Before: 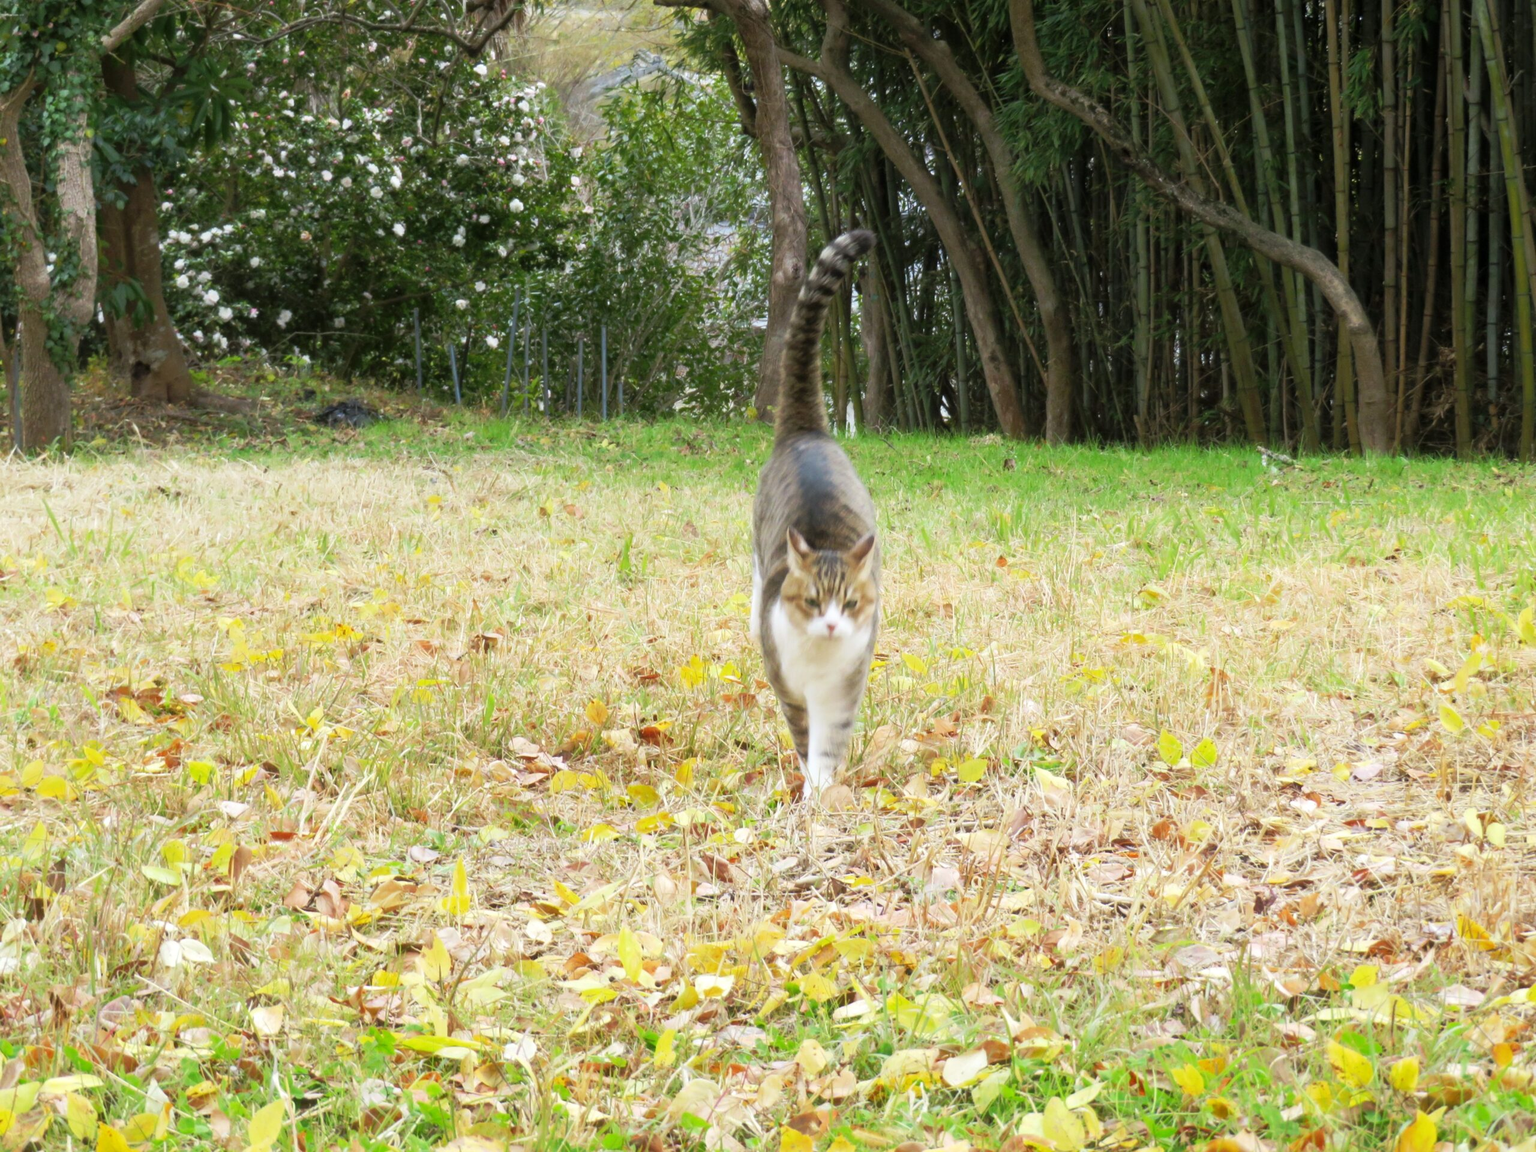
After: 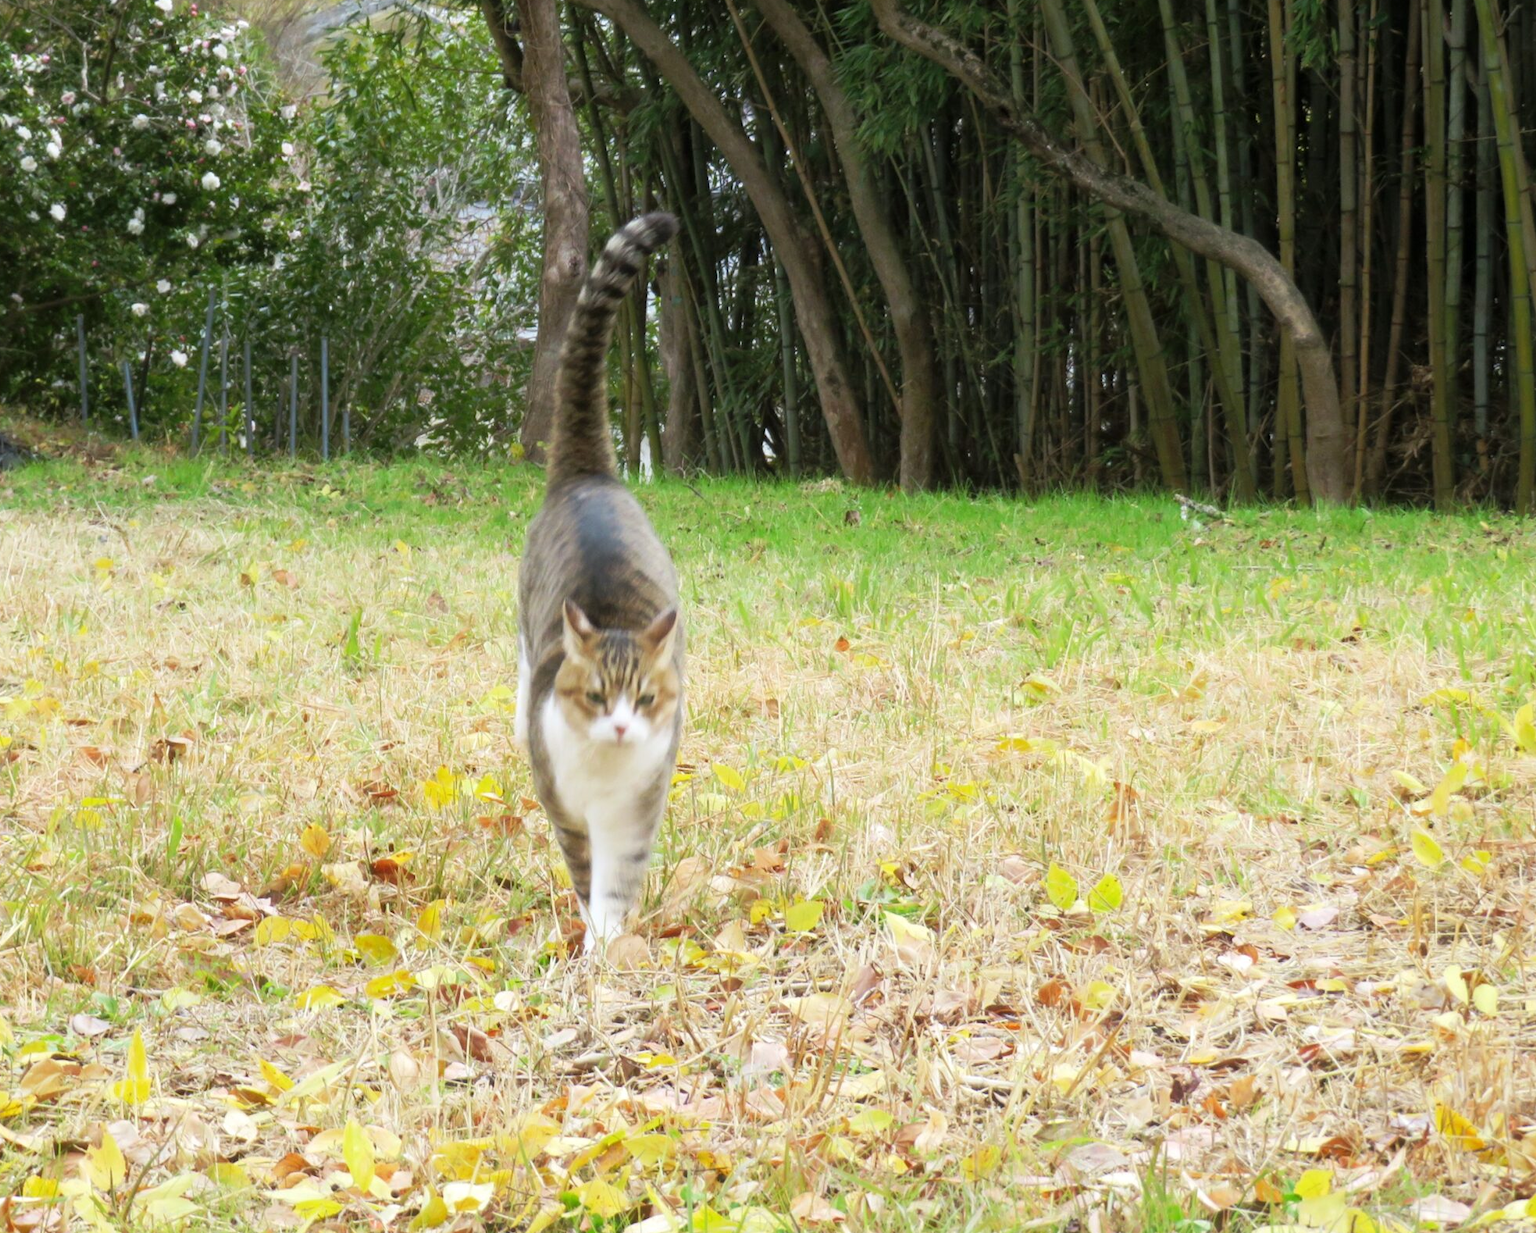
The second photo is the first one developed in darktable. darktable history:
crop: left 23.095%, top 5.827%, bottom 11.854%
